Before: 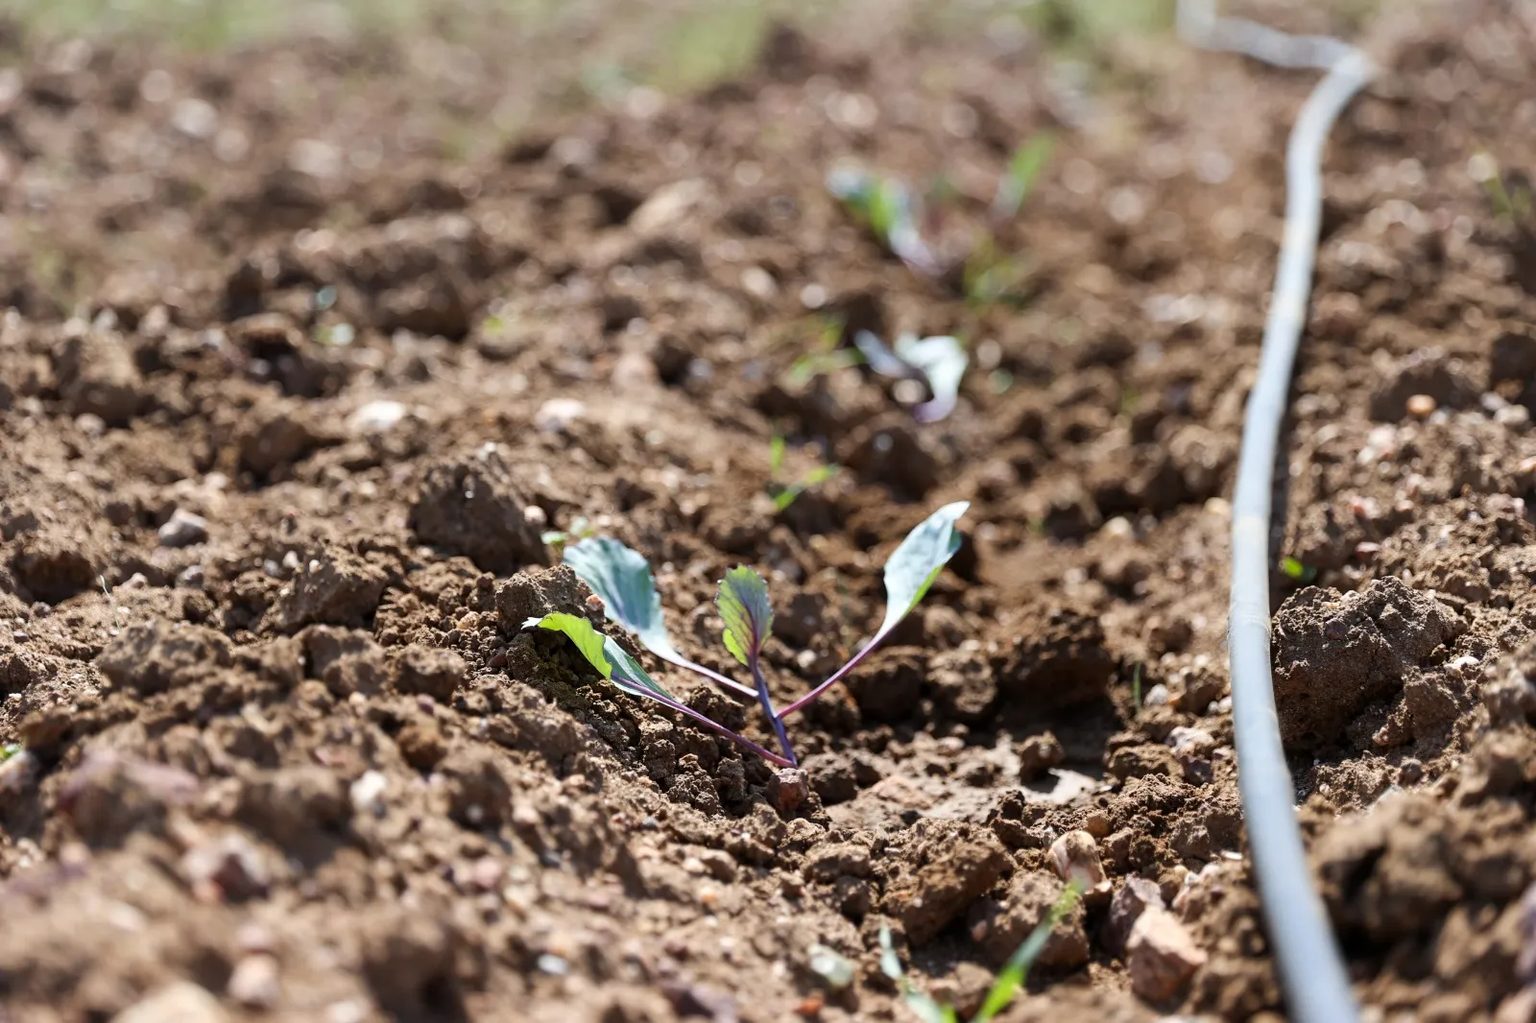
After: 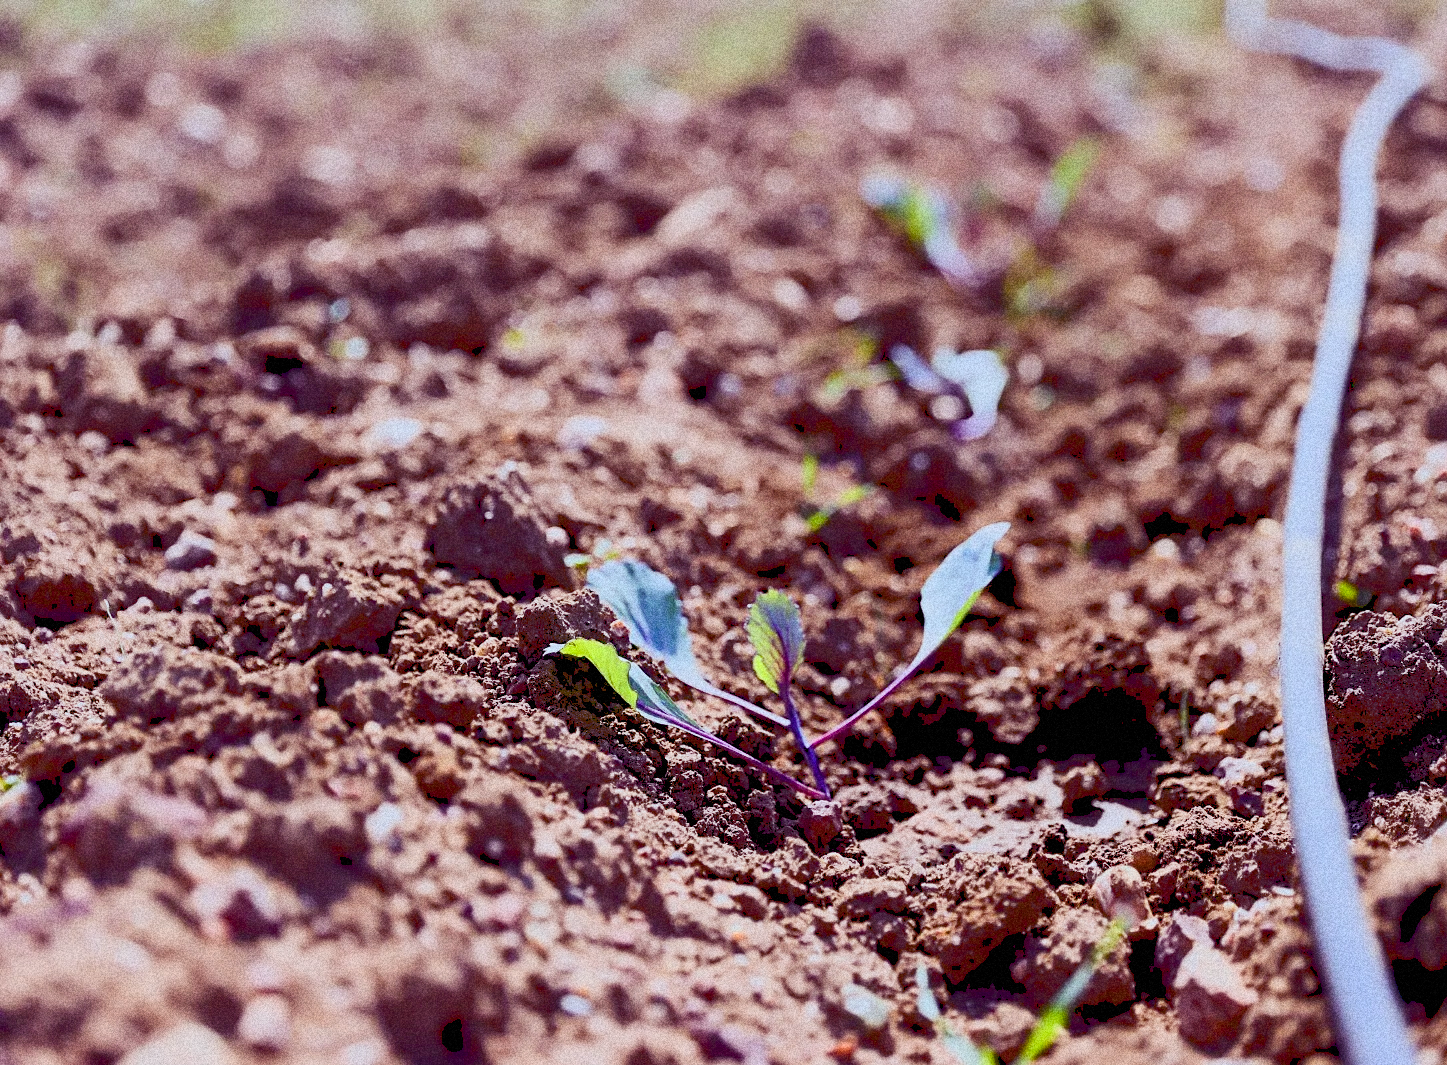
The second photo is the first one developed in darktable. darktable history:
grain: coarseness 14.49 ISO, strength 48.04%, mid-tones bias 35%
sharpen: radius 1.864, amount 0.398, threshold 1.271
tone curve: curves: ch0 [(0, 0.148) (0.191, 0.225) (0.712, 0.695) (0.864, 0.797) (1, 0.839)]
color zones: curves: ch1 [(0.077, 0.436) (0.25, 0.5) (0.75, 0.5)]
color balance rgb: shadows lift › luminance -21.66%, shadows lift › chroma 8.98%, shadows lift › hue 283.37°, power › chroma 1.55%, power › hue 25.59°, highlights gain › luminance 6.08%, highlights gain › chroma 2.55%, highlights gain › hue 90°, global offset › luminance -0.87%, perceptual saturation grading › global saturation 27.49%, perceptual saturation grading › highlights -28.39%, perceptual saturation grading › mid-tones 15.22%, perceptual saturation grading › shadows 33.98%, perceptual brilliance grading › highlights 10%, perceptual brilliance grading › mid-tones 5%
color calibration: illuminant as shot in camera, x 0.377, y 0.392, temperature 4169.3 K, saturation algorithm version 1 (2020)
crop: right 9.509%, bottom 0.031%
